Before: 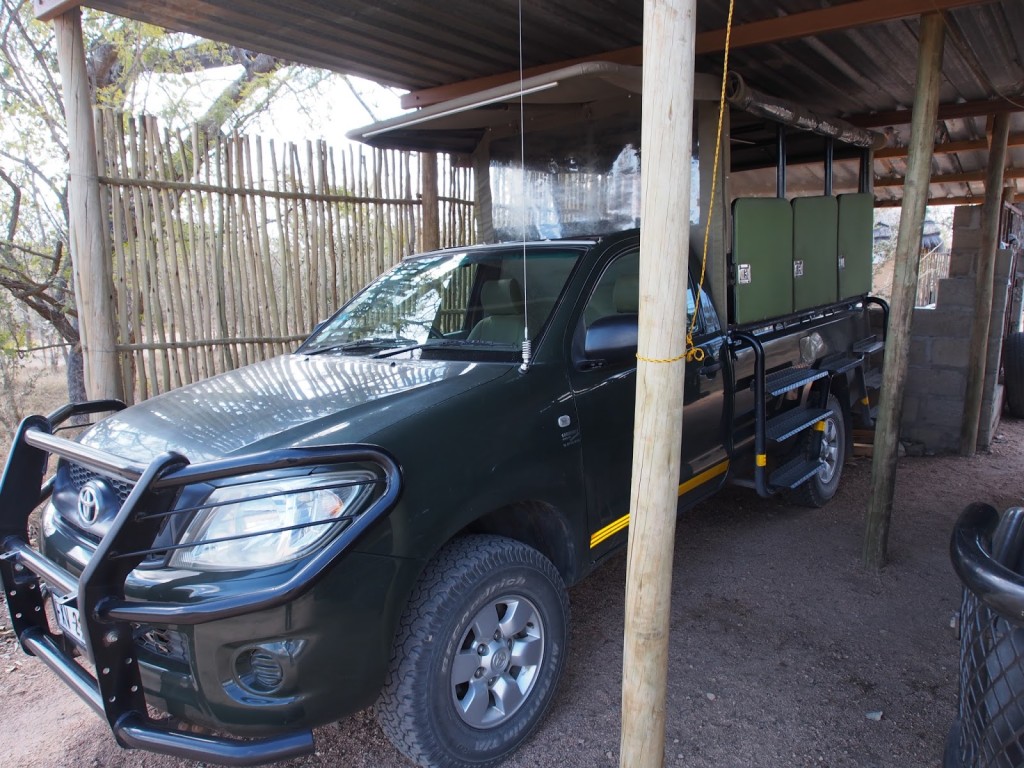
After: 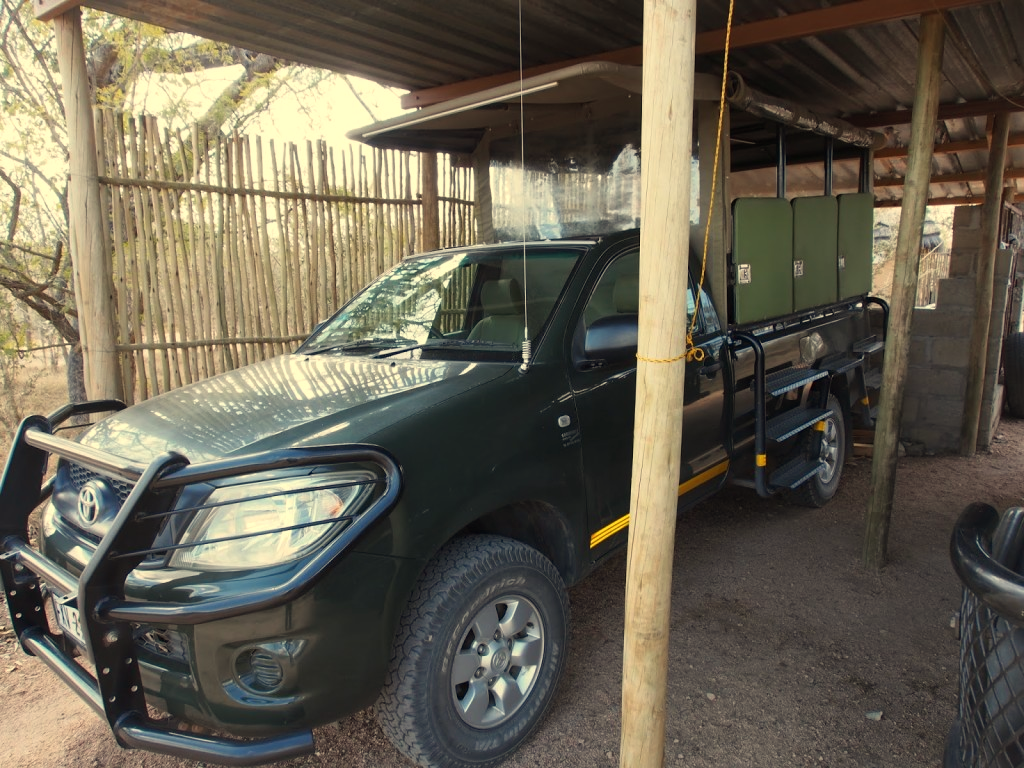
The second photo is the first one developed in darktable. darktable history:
color zones: curves: ch0 [(0.068, 0.464) (0.25, 0.5) (0.48, 0.508) (0.75, 0.536) (0.886, 0.476) (0.967, 0.456)]; ch1 [(0.066, 0.456) (0.25, 0.5) (0.616, 0.508) (0.746, 0.56) (0.934, 0.444)]
white balance: red 1.08, blue 0.791
